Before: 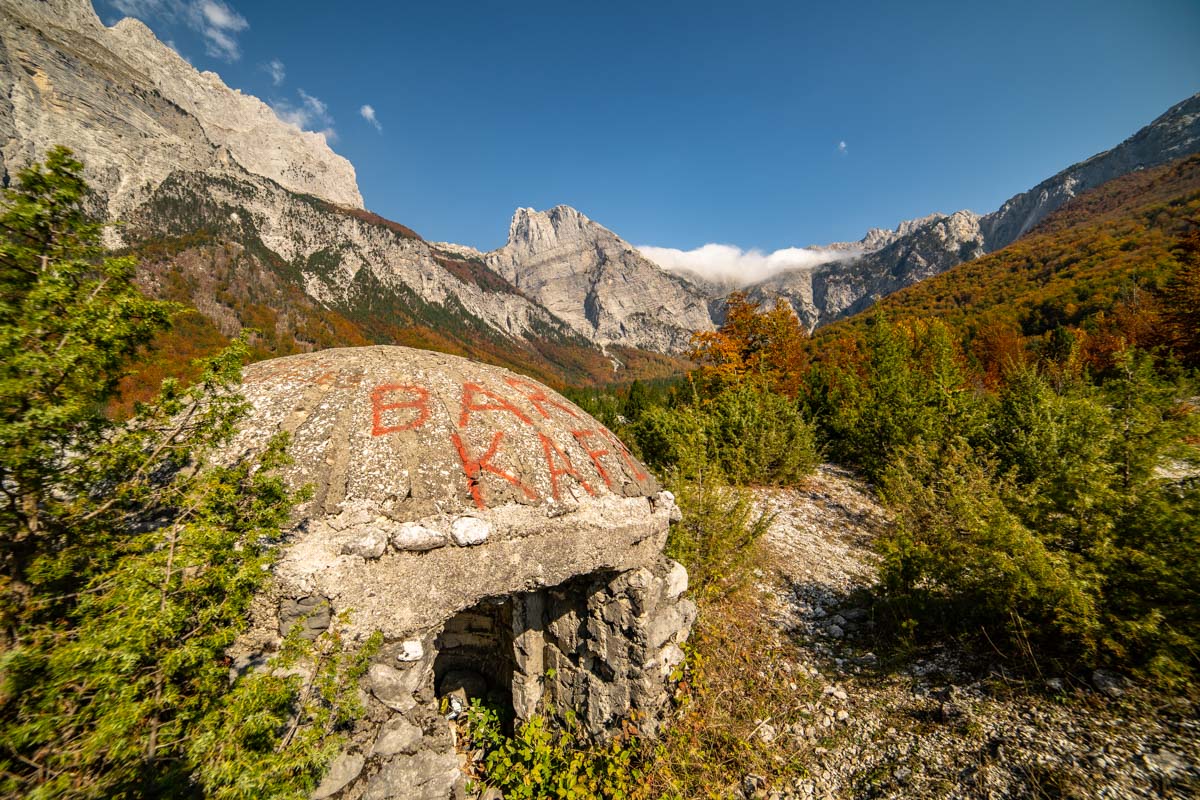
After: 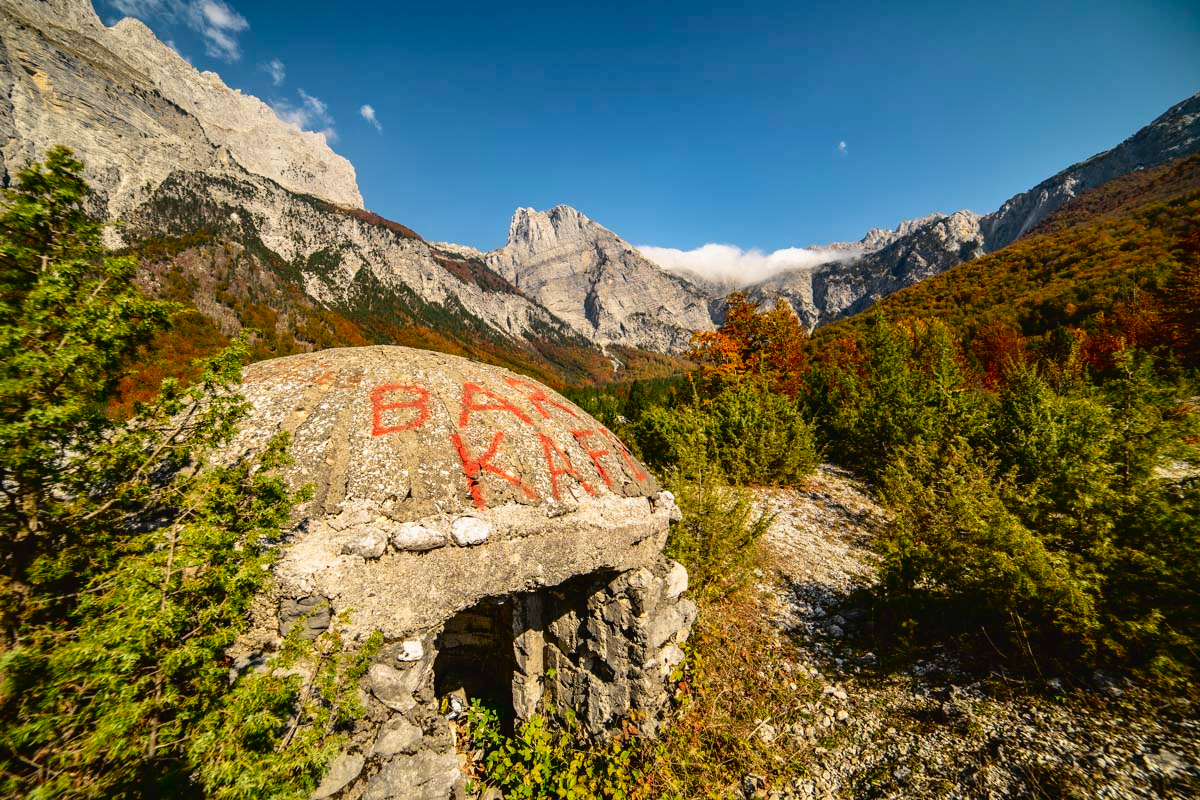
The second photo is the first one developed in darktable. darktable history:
contrast brightness saturation: contrast 0.05
color correction: highlights a* -0.182, highlights b* -0.124
tone curve: curves: ch0 [(0, 0.023) (0.132, 0.075) (0.241, 0.178) (0.487, 0.491) (0.782, 0.8) (1, 0.989)]; ch1 [(0, 0) (0.396, 0.369) (0.467, 0.454) (0.498, 0.5) (0.518, 0.517) (0.57, 0.586) (0.619, 0.663) (0.692, 0.744) (1, 1)]; ch2 [(0, 0) (0.427, 0.416) (0.483, 0.481) (0.503, 0.503) (0.526, 0.527) (0.563, 0.573) (0.632, 0.667) (0.705, 0.737) (0.985, 0.966)], color space Lab, independent channels
